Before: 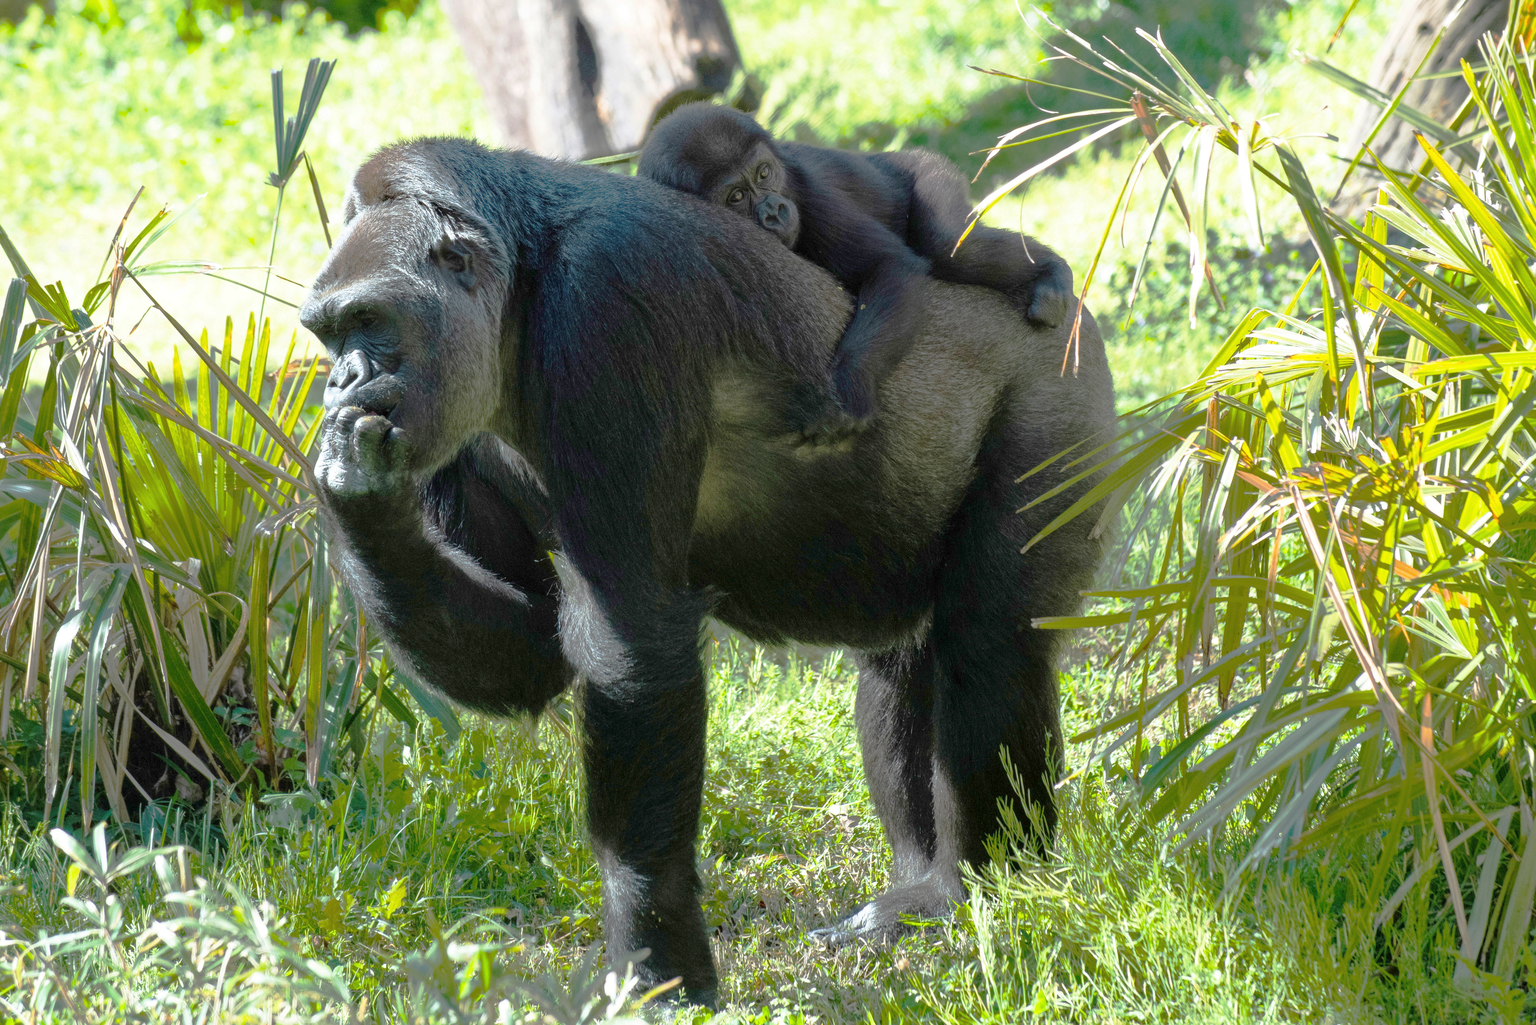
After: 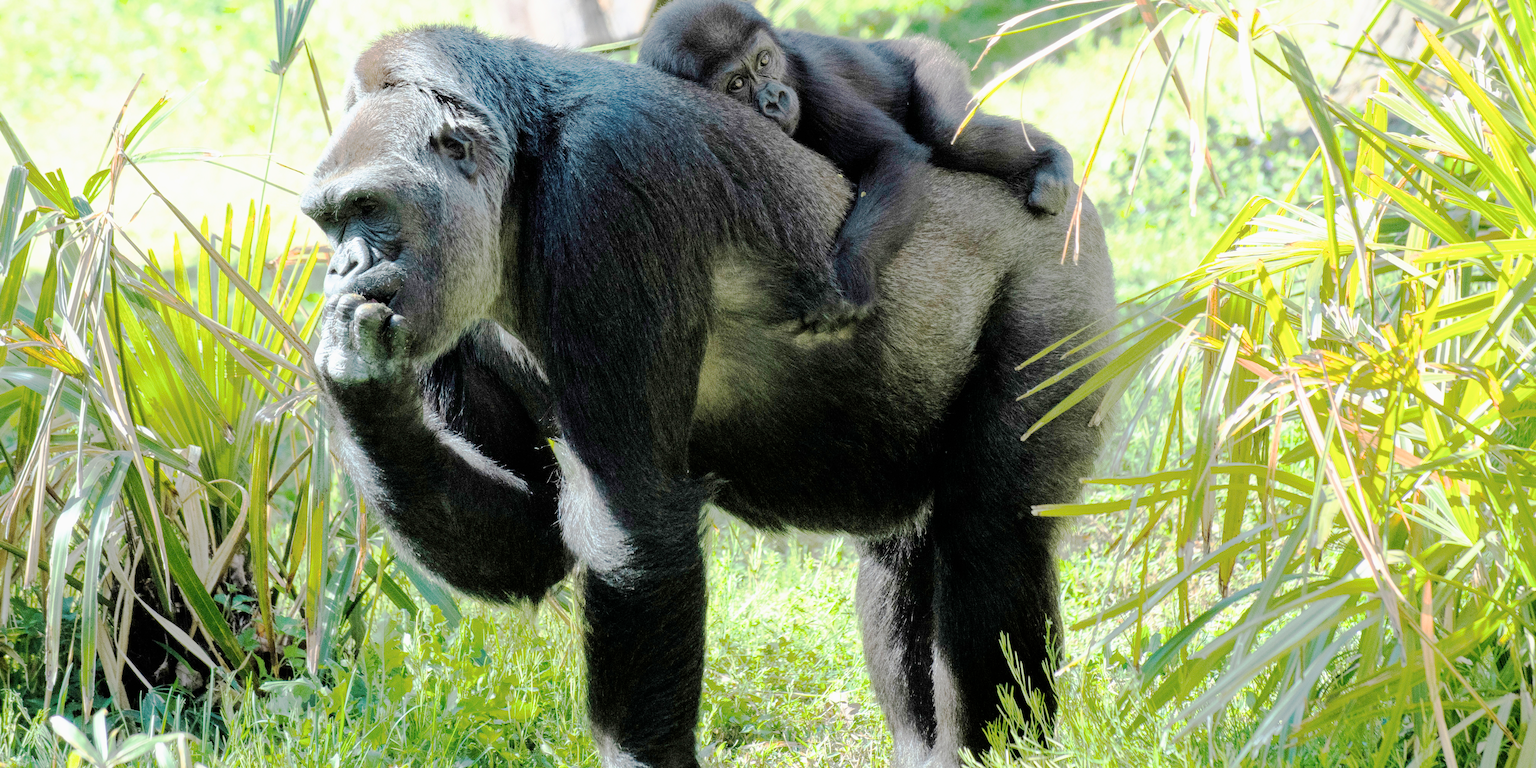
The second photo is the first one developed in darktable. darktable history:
filmic rgb: black relative exposure -5 EV, hardness 2.88, contrast 1.3
exposure: black level correction 0, exposure 1 EV, compensate exposure bias true, compensate highlight preservation false
crop: top 11.038%, bottom 13.962%
